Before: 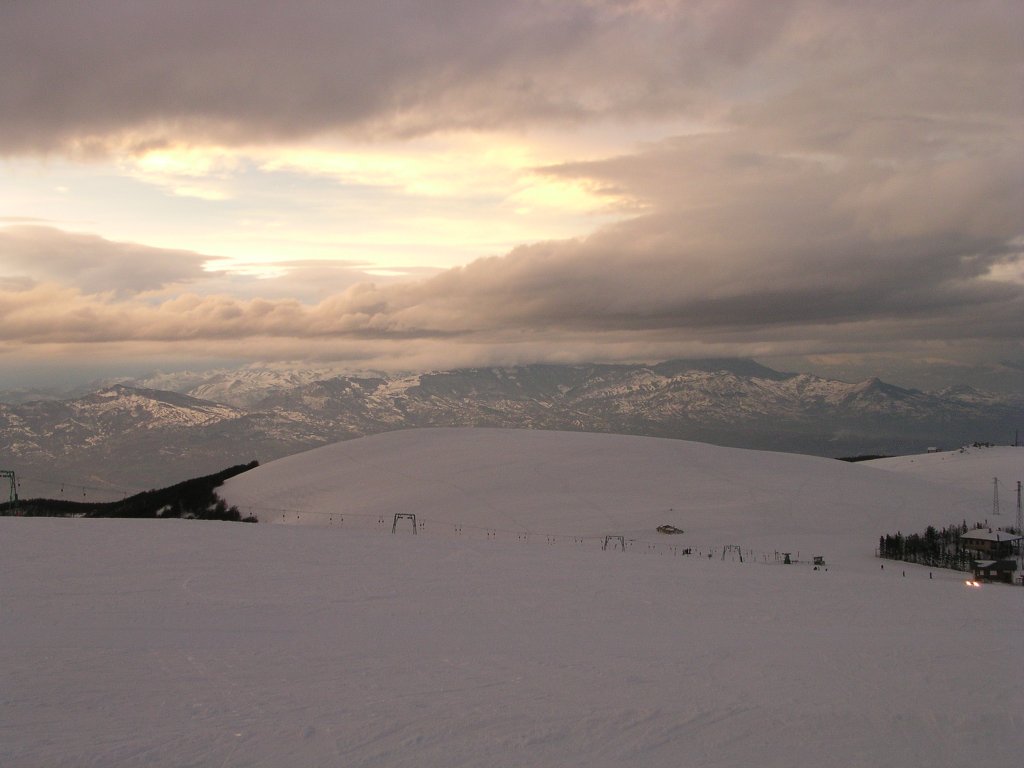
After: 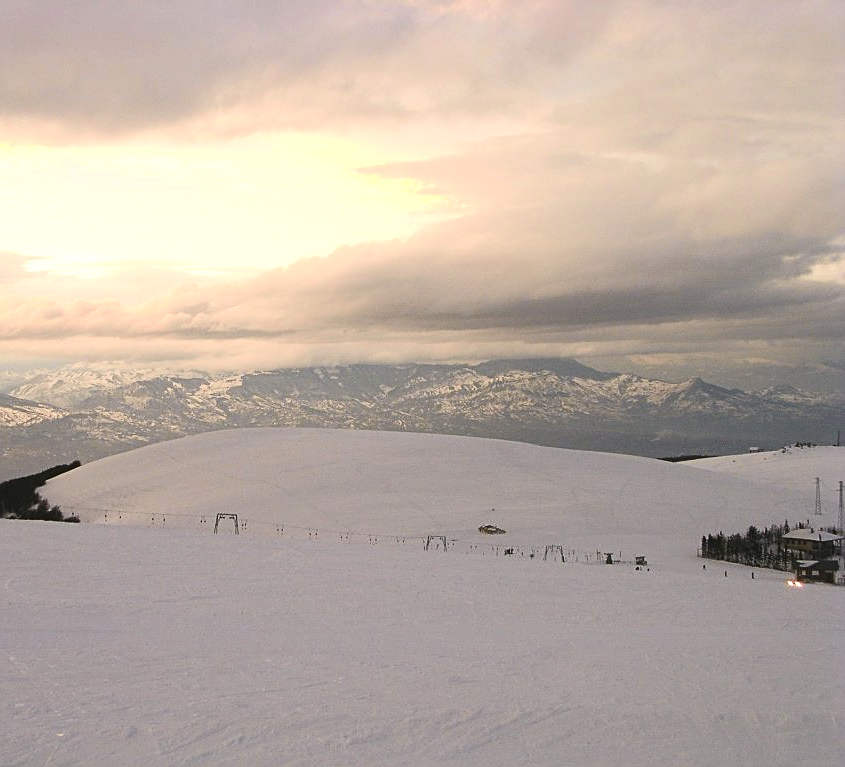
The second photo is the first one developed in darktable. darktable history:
sharpen: on, module defaults
tone curve: curves: ch0 [(0, 0.038) (0.193, 0.212) (0.461, 0.502) (0.634, 0.709) (0.852, 0.89) (1, 0.967)]; ch1 [(0, 0) (0.35, 0.356) (0.45, 0.453) (0.504, 0.503) (0.532, 0.524) (0.558, 0.555) (0.735, 0.762) (1, 1)]; ch2 [(0, 0) (0.281, 0.266) (0.456, 0.469) (0.5, 0.5) (0.533, 0.545) (0.606, 0.598) (0.646, 0.654) (1, 1)], color space Lab, independent channels, preserve colors none
crop: left 17.386%, bottom 0.033%
exposure: black level correction 0, exposure 0.691 EV, compensate exposure bias true, compensate highlight preservation false
